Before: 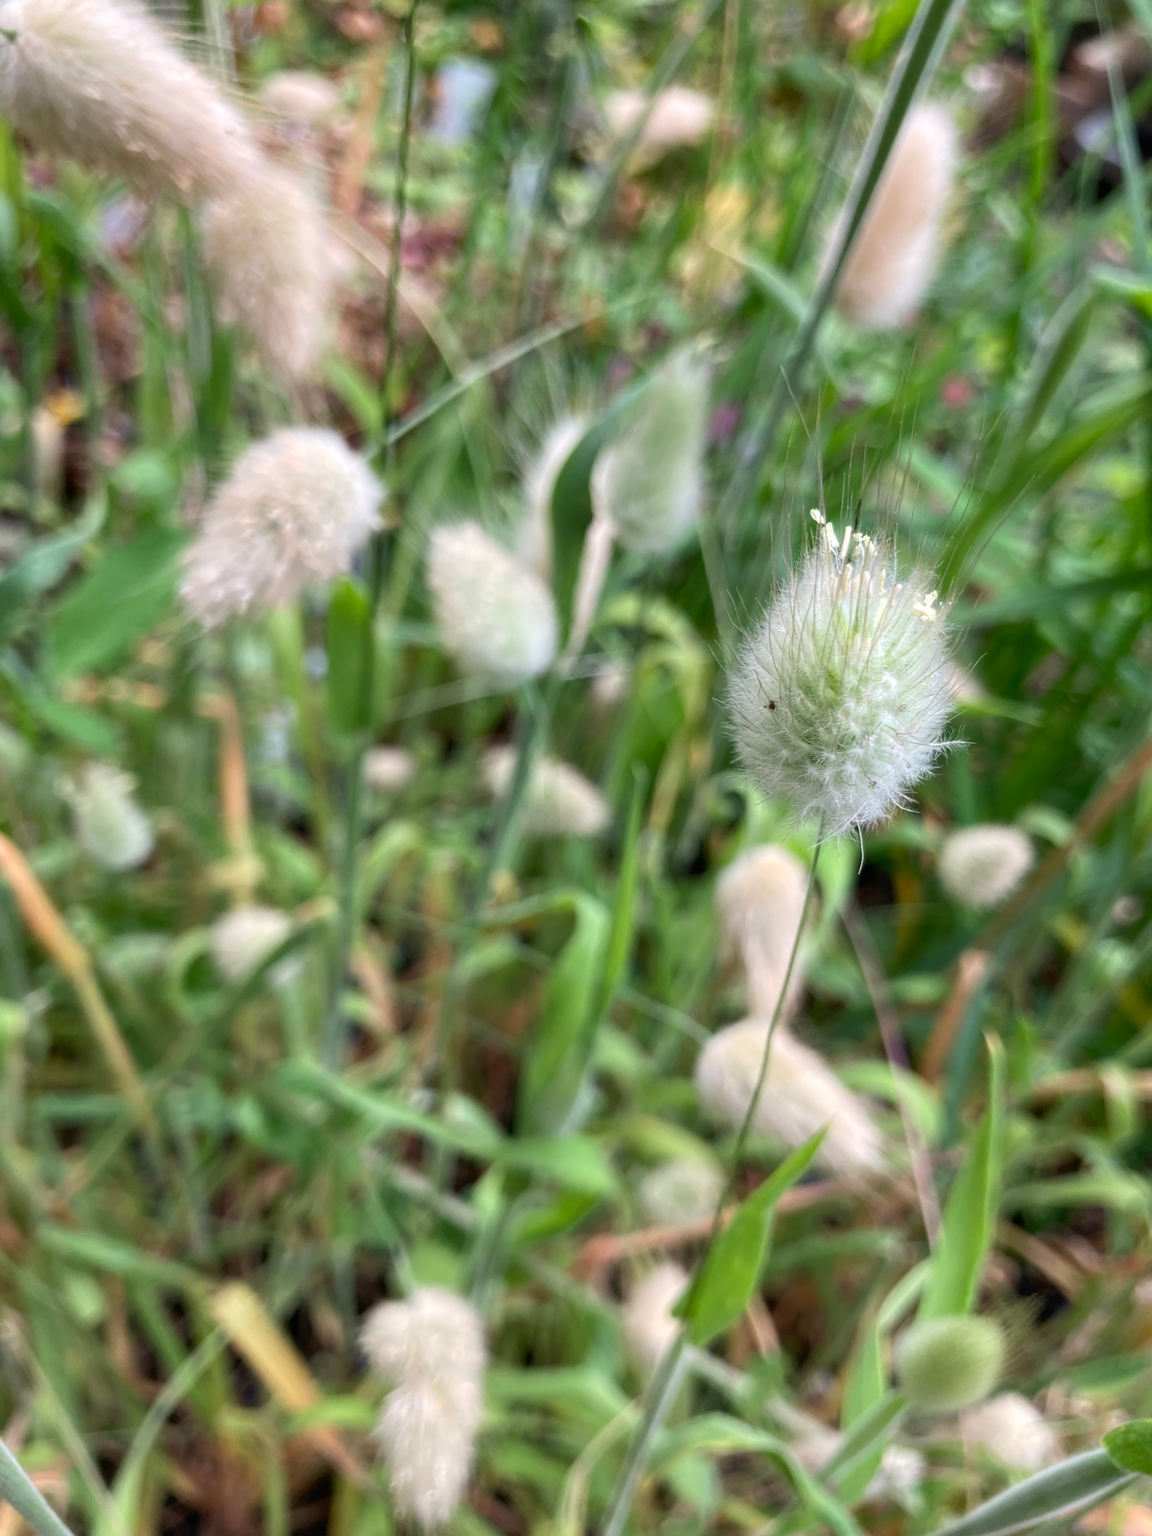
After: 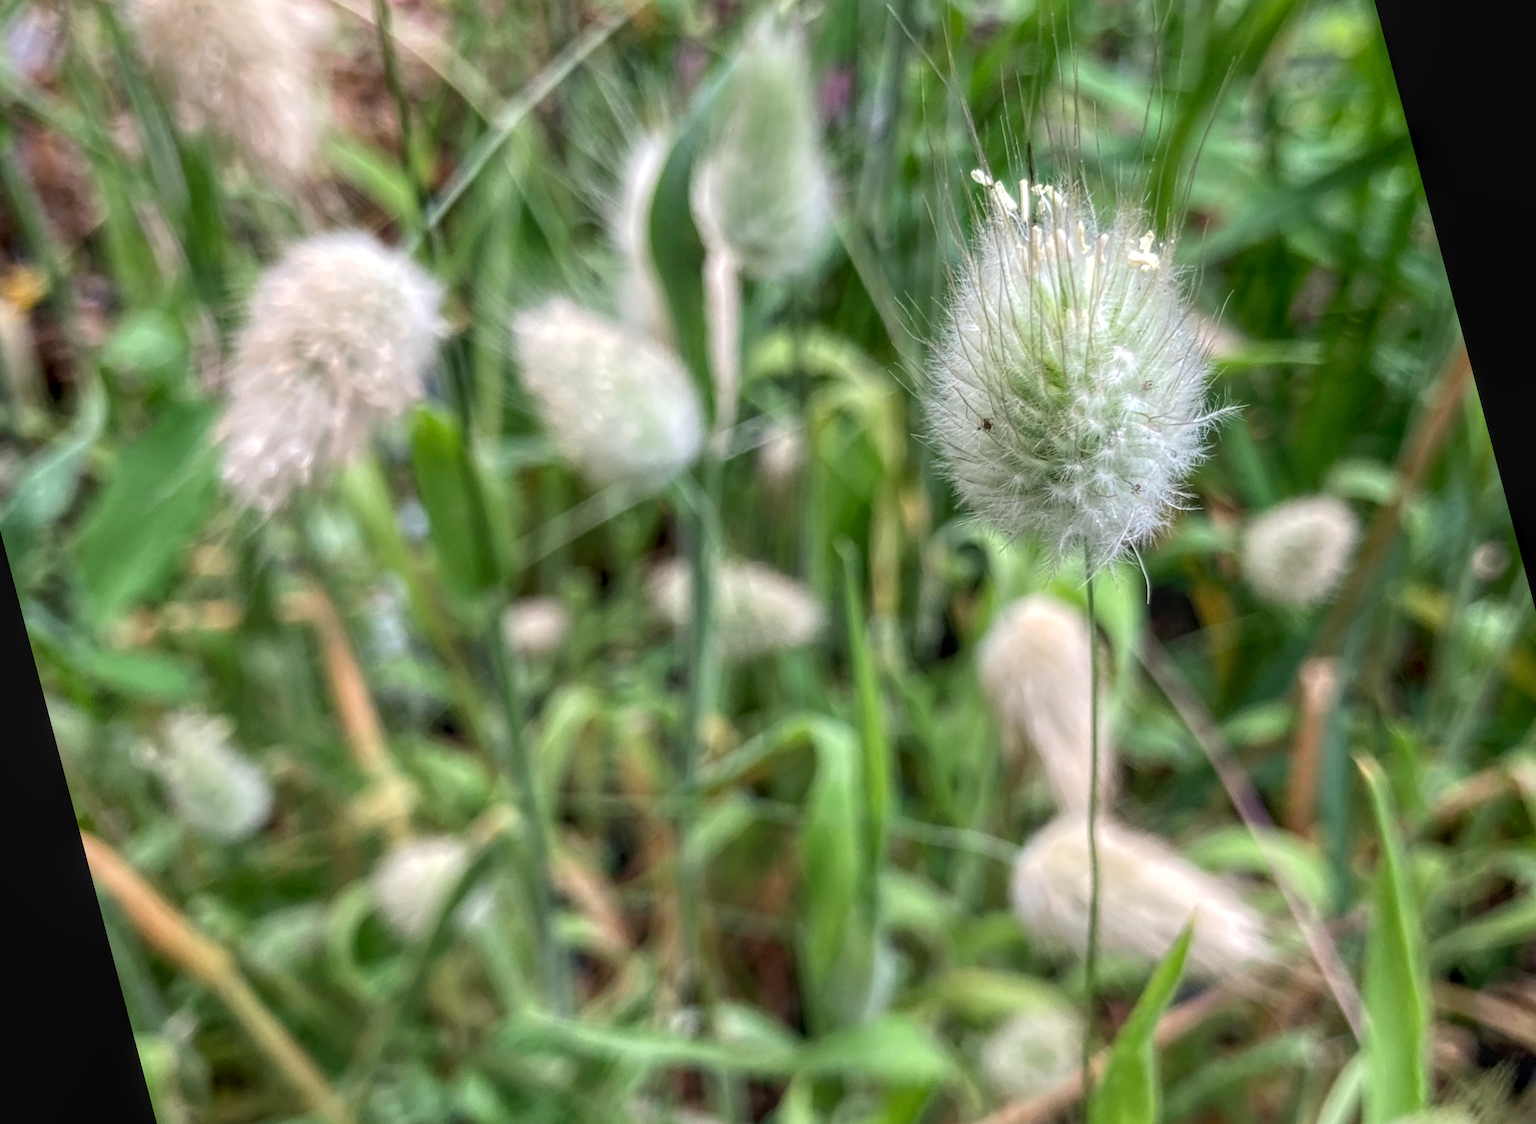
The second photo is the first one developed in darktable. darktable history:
rotate and perspective: rotation -14.8°, crop left 0.1, crop right 0.903, crop top 0.25, crop bottom 0.748
local contrast: highlights 74%, shadows 55%, detail 176%, midtone range 0.207
